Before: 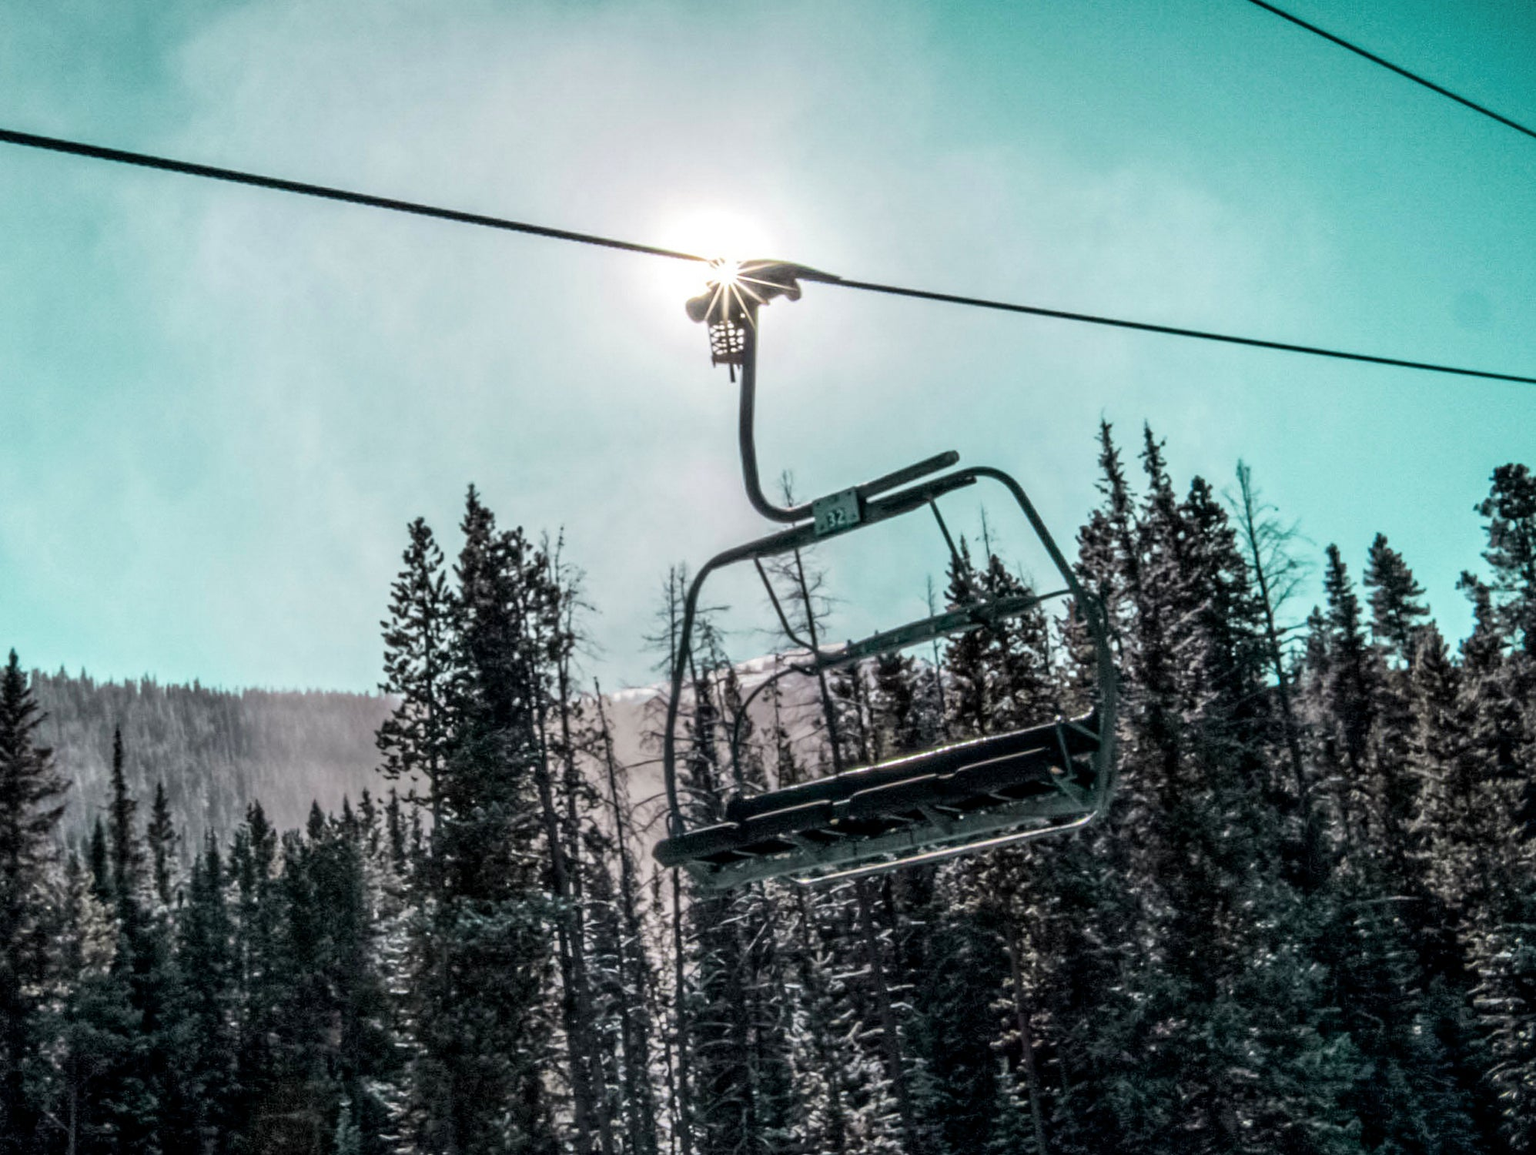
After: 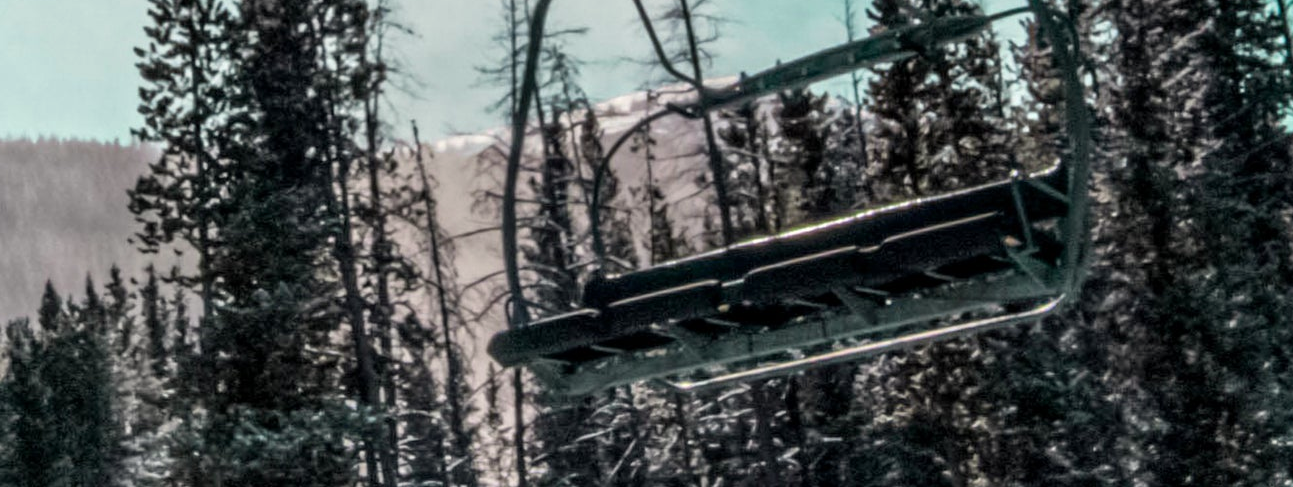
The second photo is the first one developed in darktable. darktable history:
crop: left 18.095%, top 50.657%, right 17.079%, bottom 16.82%
color correction: highlights a* 0.547, highlights b* 2.84, saturation 1.07
